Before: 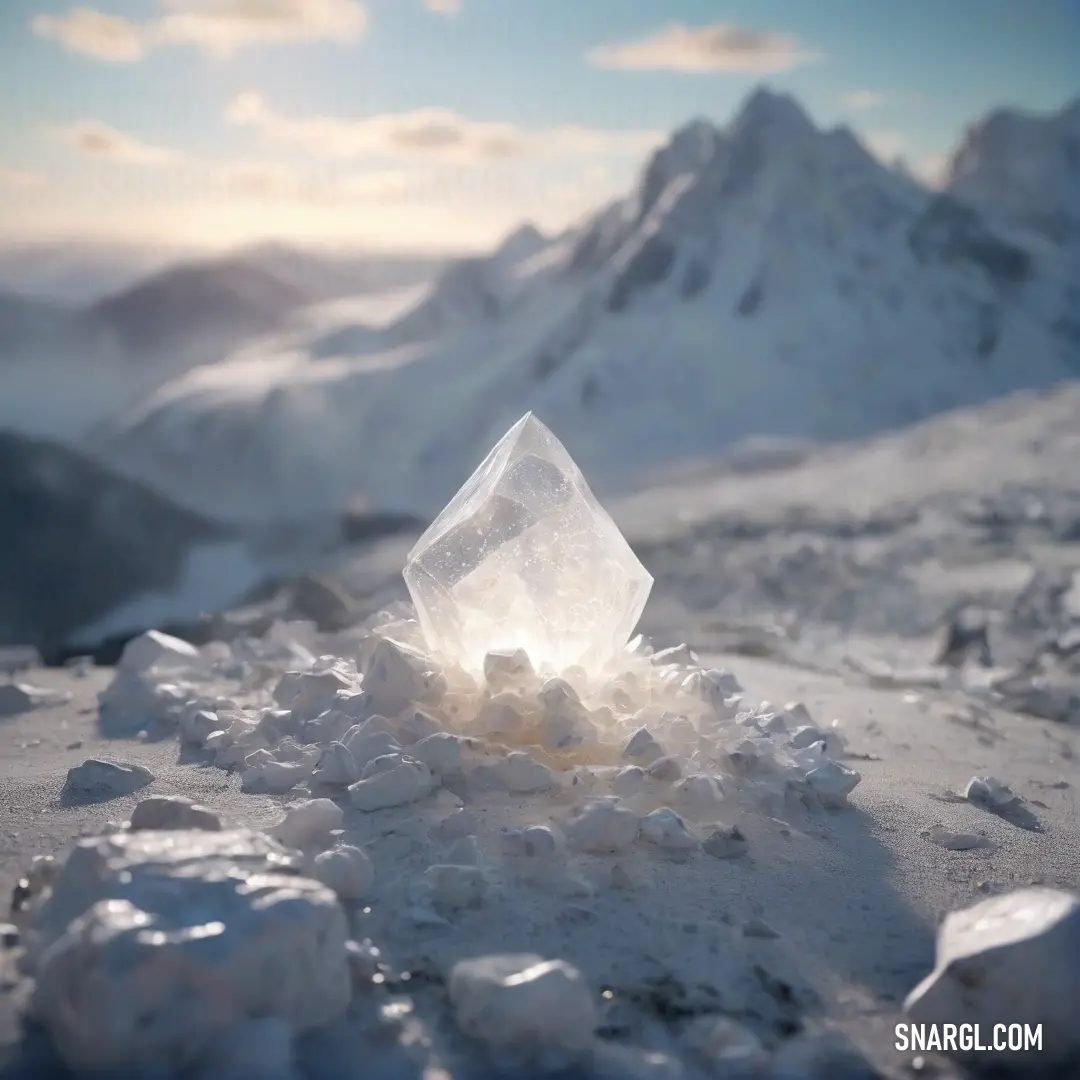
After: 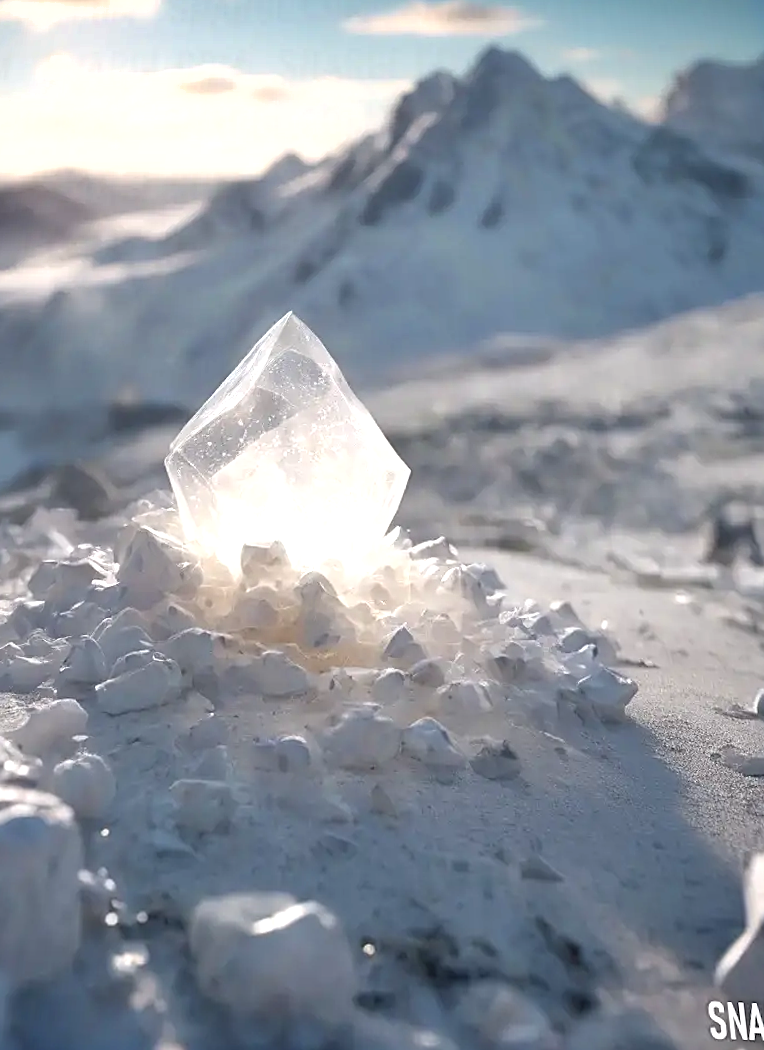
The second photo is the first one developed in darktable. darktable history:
exposure: black level correction 0, exposure 0.5 EV, compensate highlight preservation false
sharpen: on, module defaults
rotate and perspective: rotation 0.72°, lens shift (vertical) -0.352, lens shift (horizontal) -0.051, crop left 0.152, crop right 0.859, crop top 0.019, crop bottom 0.964
crop and rotate: left 14.584%
shadows and highlights: radius 133.83, soften with gaussian
